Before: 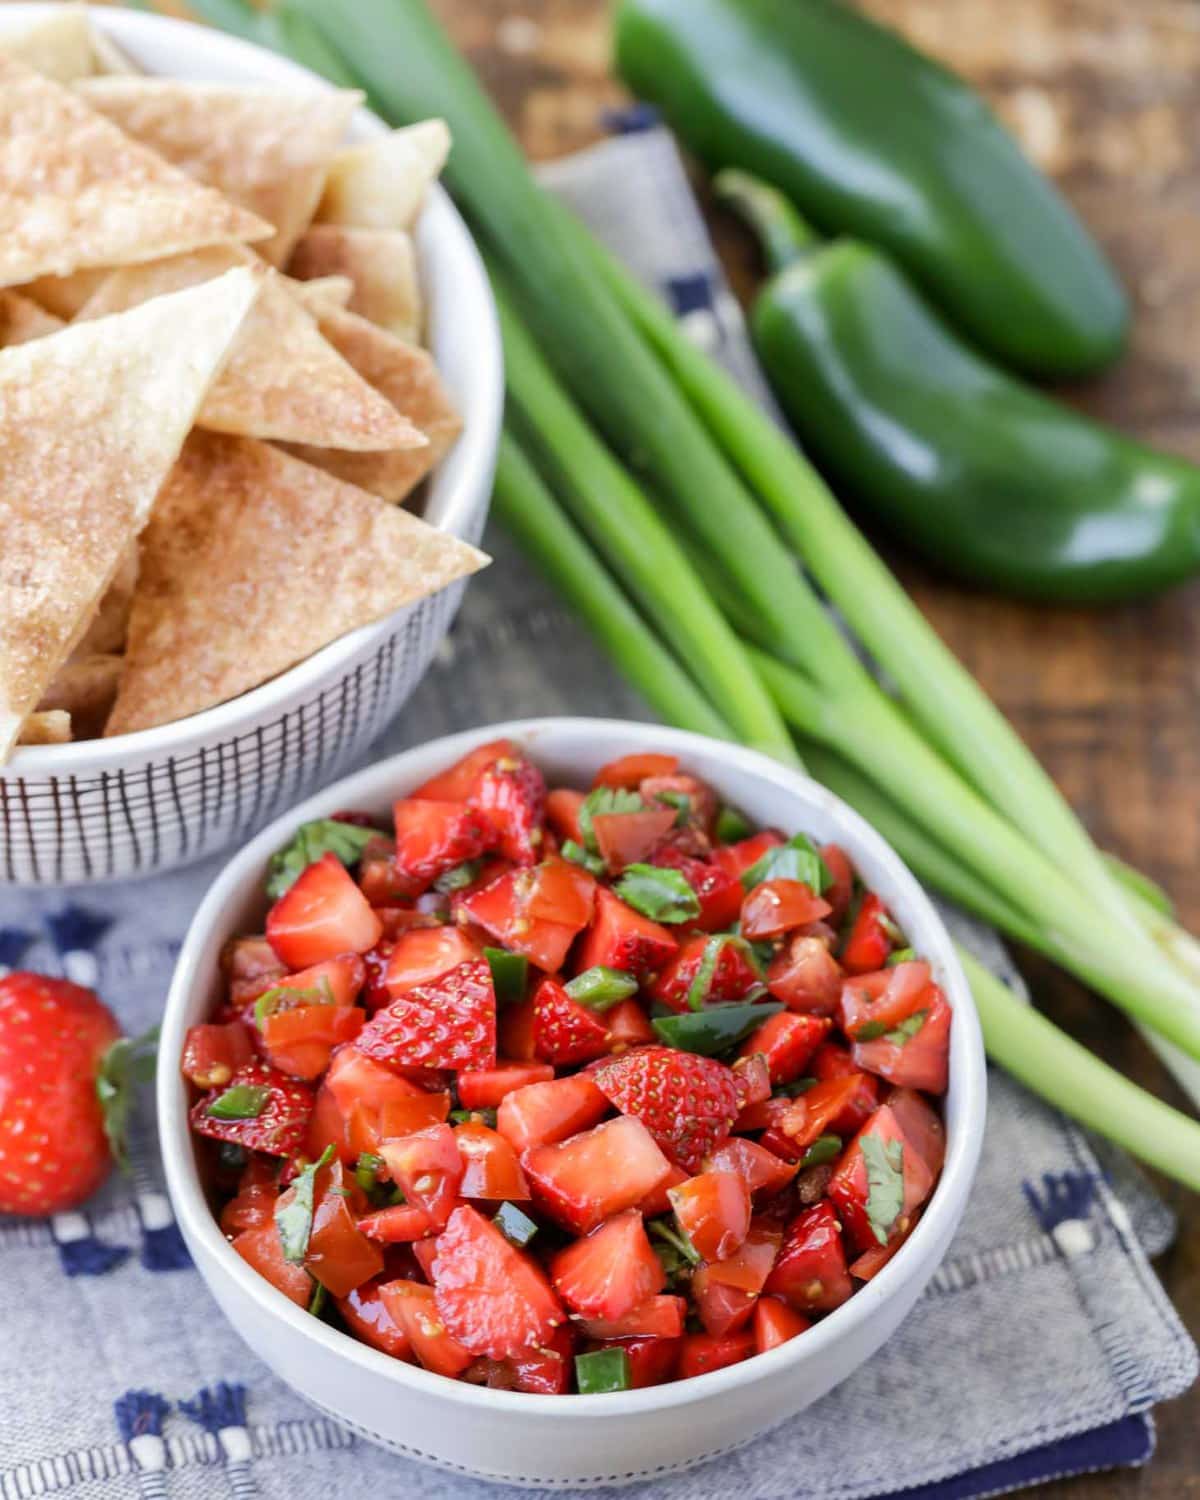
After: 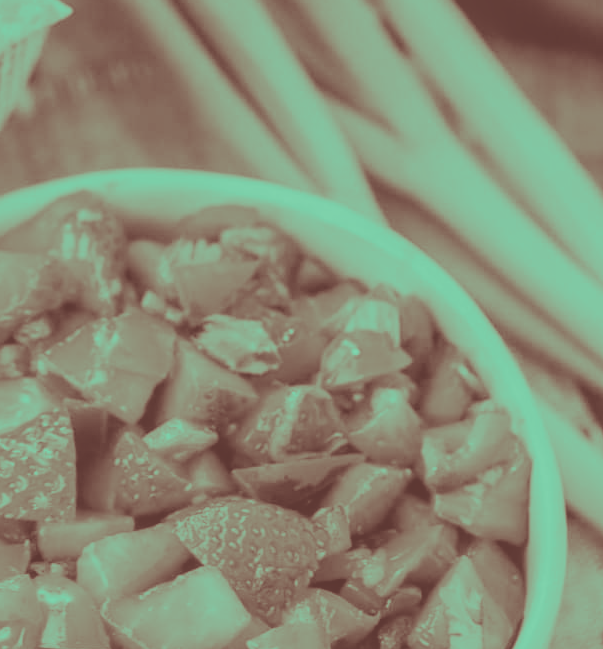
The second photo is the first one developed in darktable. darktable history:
filmic rgb: black relative exposure -7.65 EV, white relative exposure 4.56 EV, hardness 3.61
crop: left 35.03%, top 36.625%, right 14.663%, bottom 20.057%
white balance: red 1.123, blue 0.83
haze removal: strength -0.05
split-toning: highlights › saturation 0, balance -61.83
local contrast: on, module defaults
colorize: hue 147.6°, saturation 65%, lightness 21.64%
color balance rgb: linear chroma grading › global chroma 15%, perceptual saturation grading › global saturation 30%
